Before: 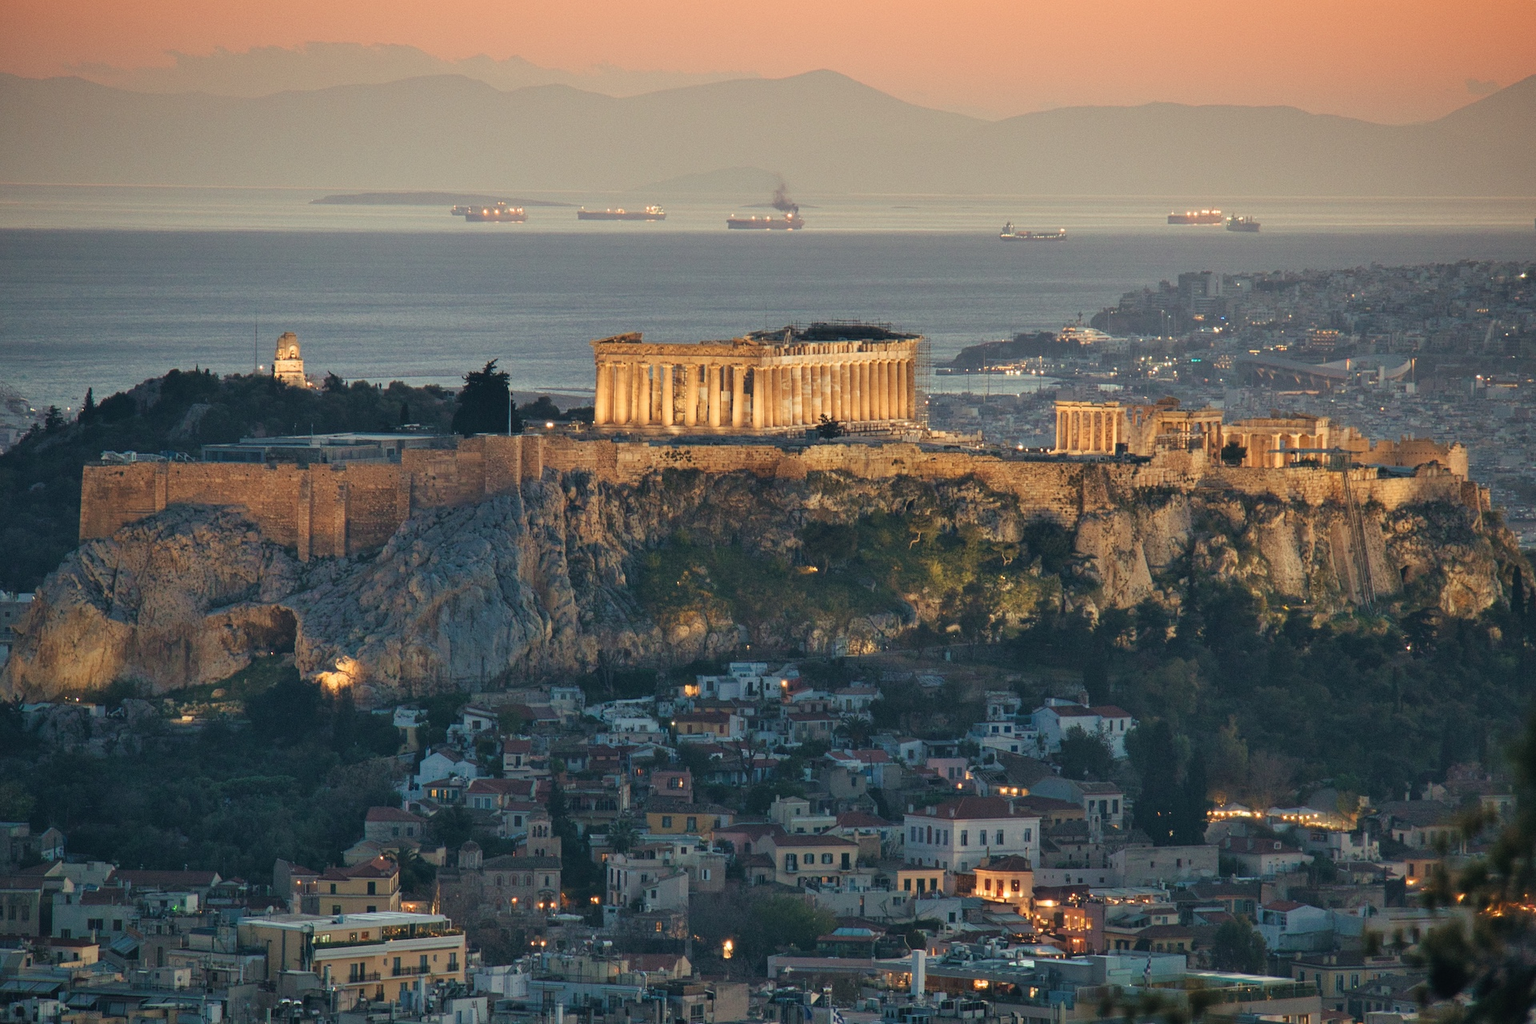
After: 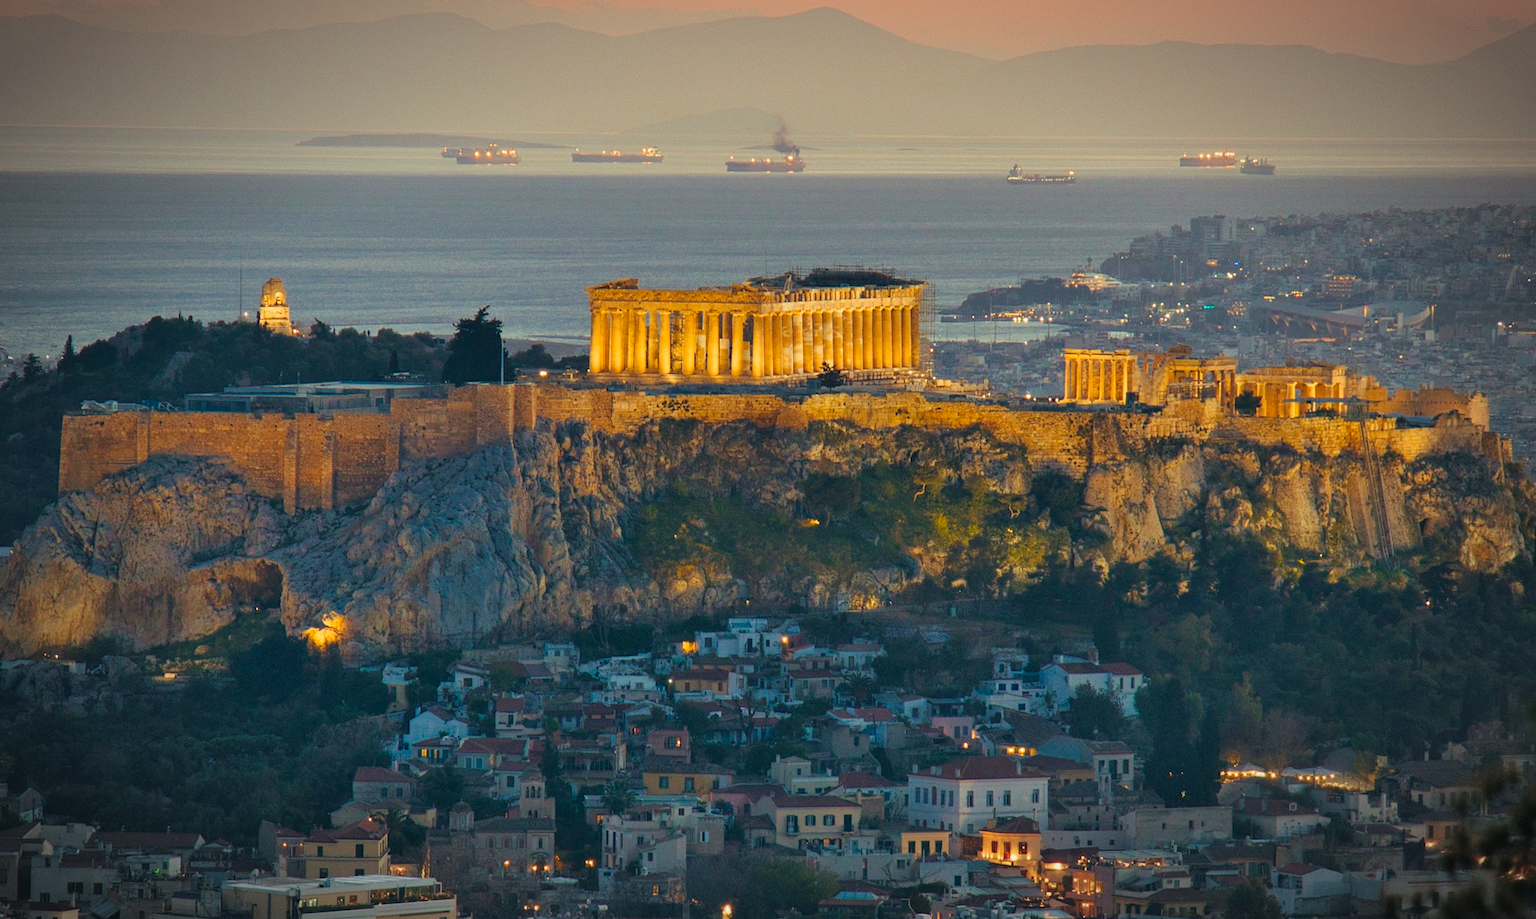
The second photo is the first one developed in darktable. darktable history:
color balance rgb: linear chroma grading › global chroma 15%, perceptual saturation grading › global saturation 30%
crop: left 1.507%, top 6.147%, right 1.379%, bottom 6.637%
vignetting: automatic ratio true
